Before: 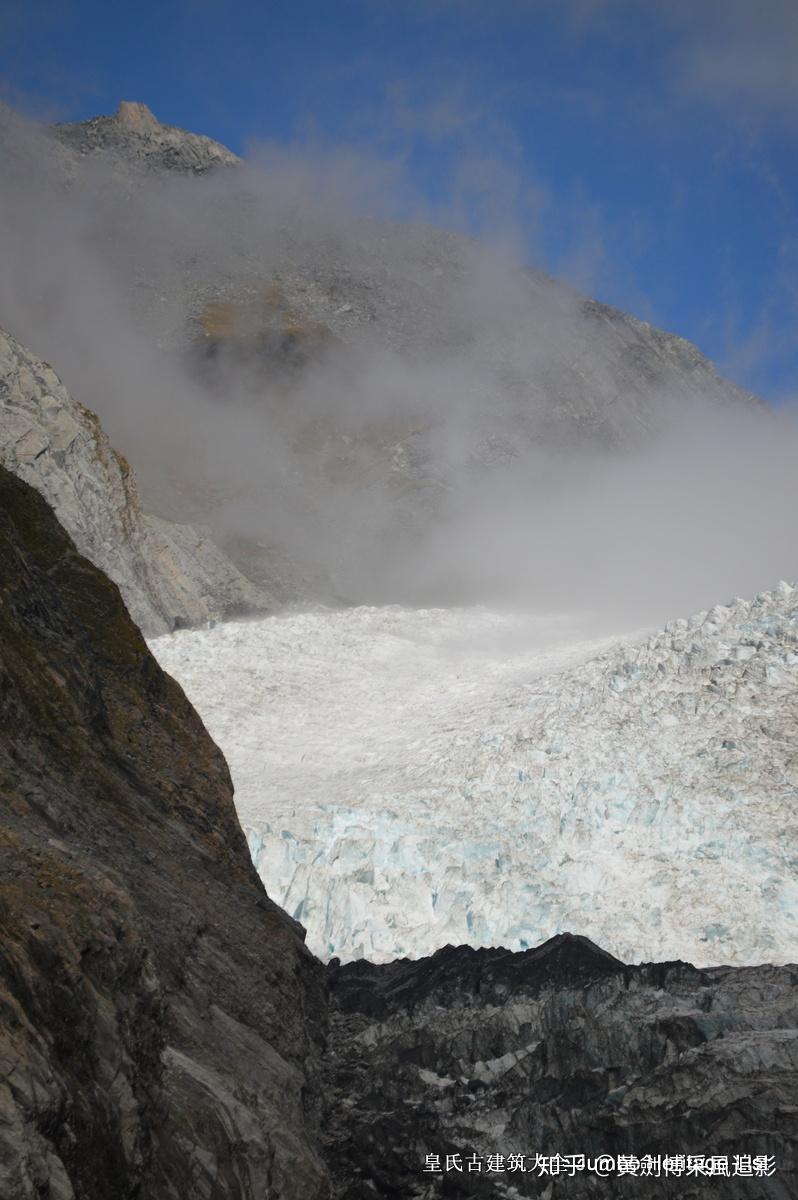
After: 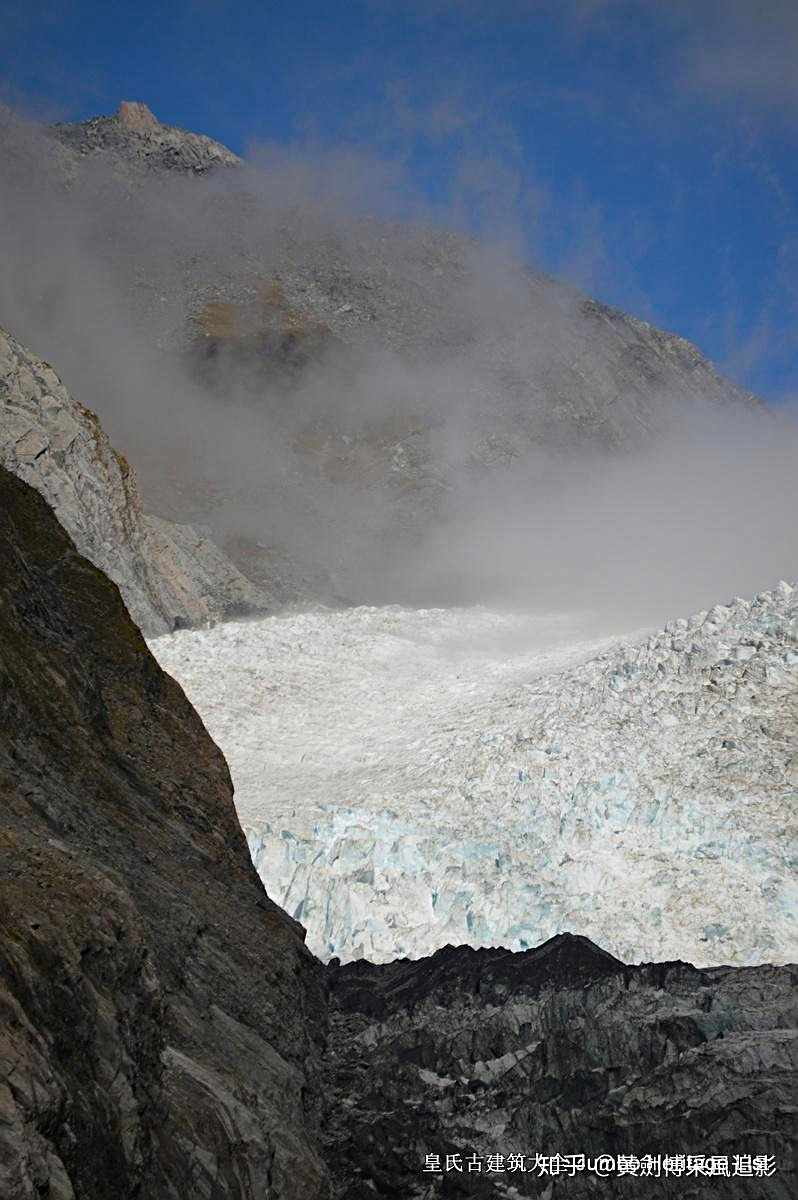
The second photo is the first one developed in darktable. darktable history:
sharpen: radius 2.167, amount 0.381, threshold 0
haze removal: compatibility mode true, adaptive false
